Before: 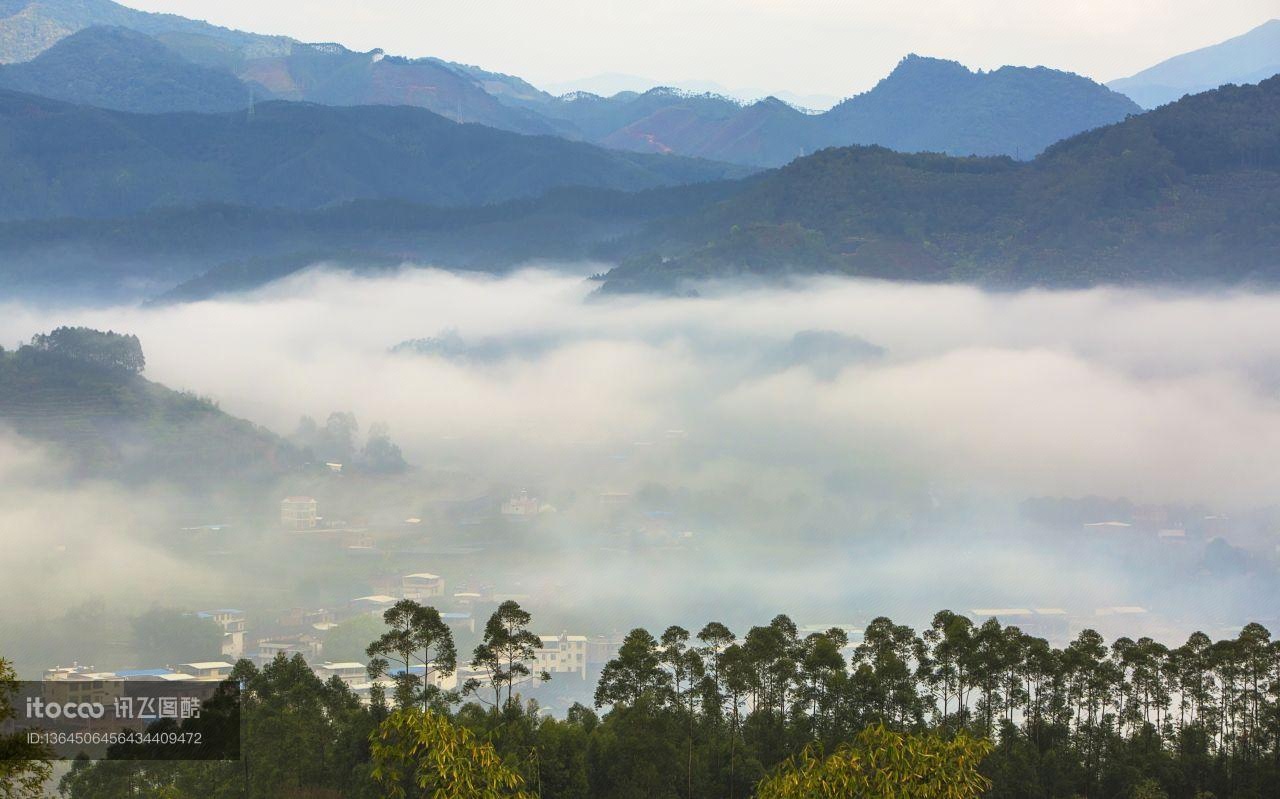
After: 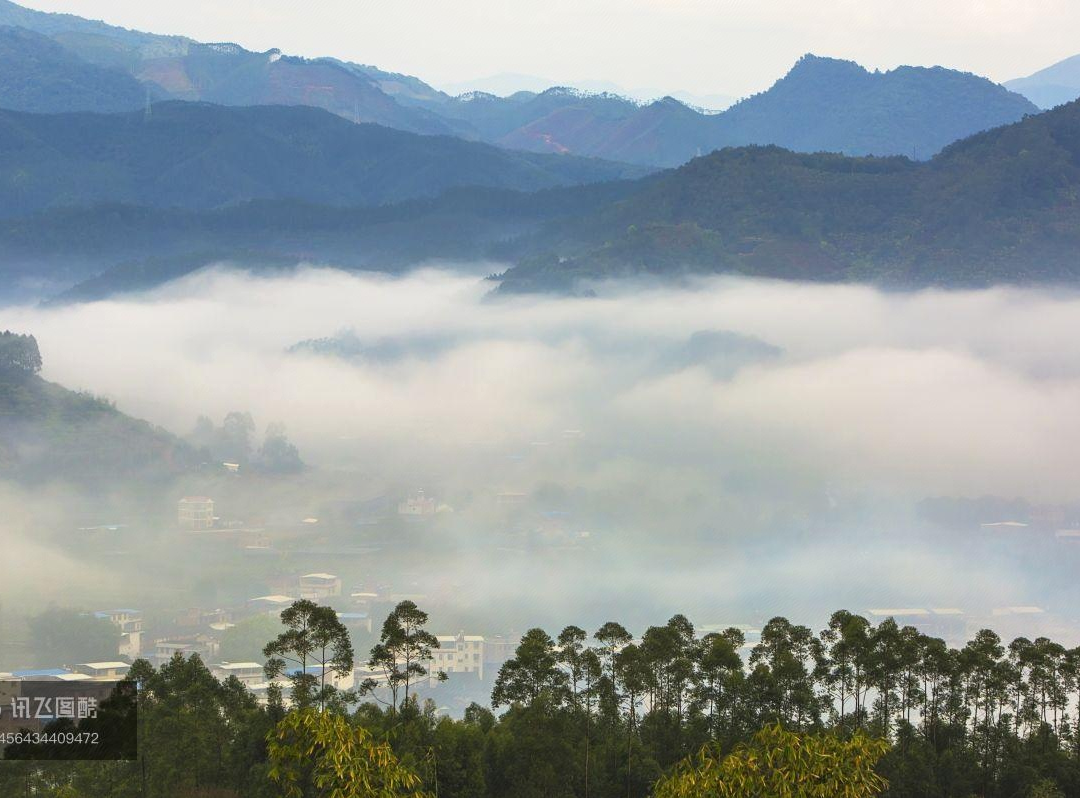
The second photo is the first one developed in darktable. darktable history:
crop: left 8.083%, right 7.512%
tone equalizer: edges refinement/feathering 500, mask exposure compensation -1.57 EV, preserve details no
